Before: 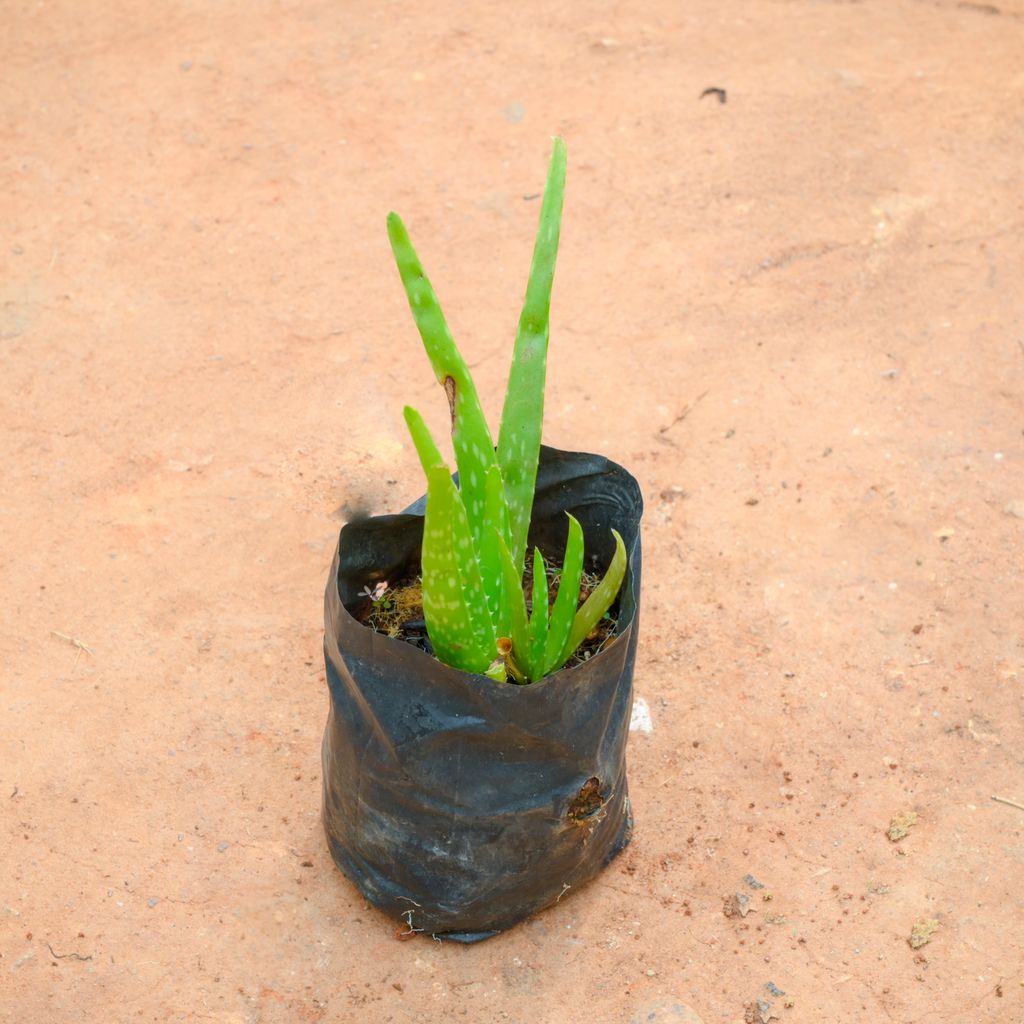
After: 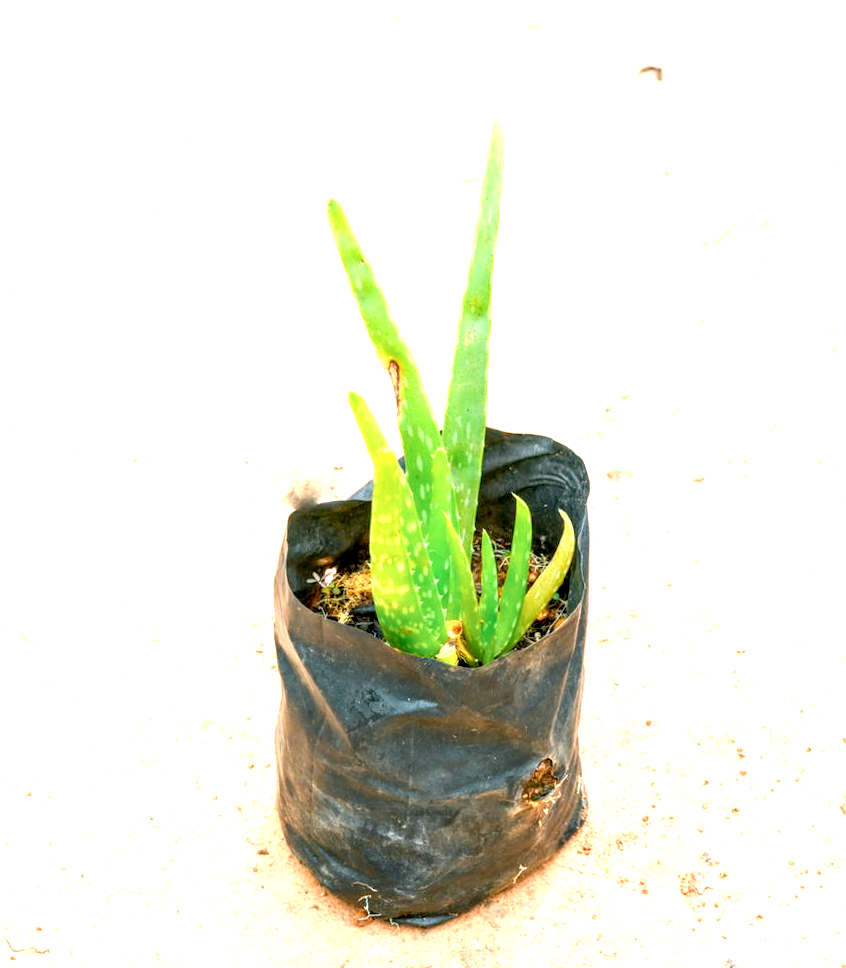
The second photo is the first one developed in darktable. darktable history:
local contrast: detail 130%
exposure: black level correction 0.008, exposure 0.972 EV, compensate exposure bias true, compensate highlight preservation false
crop and rotate: angle 1.4°, left 4.192%, top 0.547%, right 11.105%, bottom 2.586%
color correction: highlights a* 4.1, highlights b* 4.96, shadows a* -7.76, shadows b* 4.64
color zones: curves: ch0 [(0.018, 0.548) (0.197, 0.654) (0.425, 0.447) (0.605, 0.658) (0.732, 0.579)]; ch1 [(0.105, 0.531) (0.224, 0.531) (0.386, 0.39) (0.618, 0.456) (0.732, 0.456) (0.956, 0.421)]; ch2 [(0.039, 0.583) (0.215, 0.465) (0.399, 0.544) (0.465, 0.548) (0.614, 0.447) (0.724, 0.43) (0.882, 0.623) (0.956, 0.632)]
